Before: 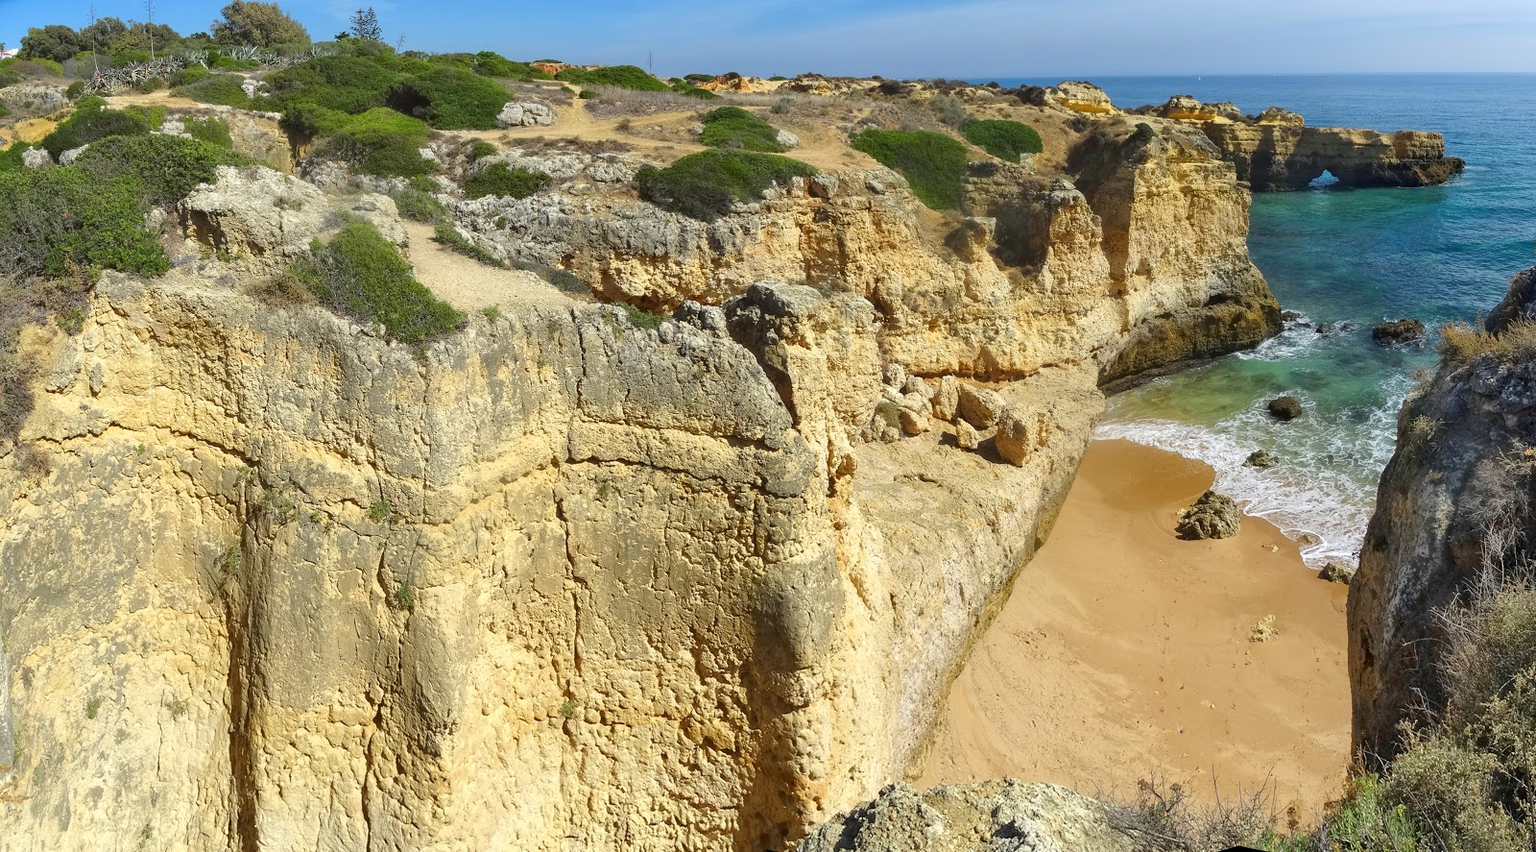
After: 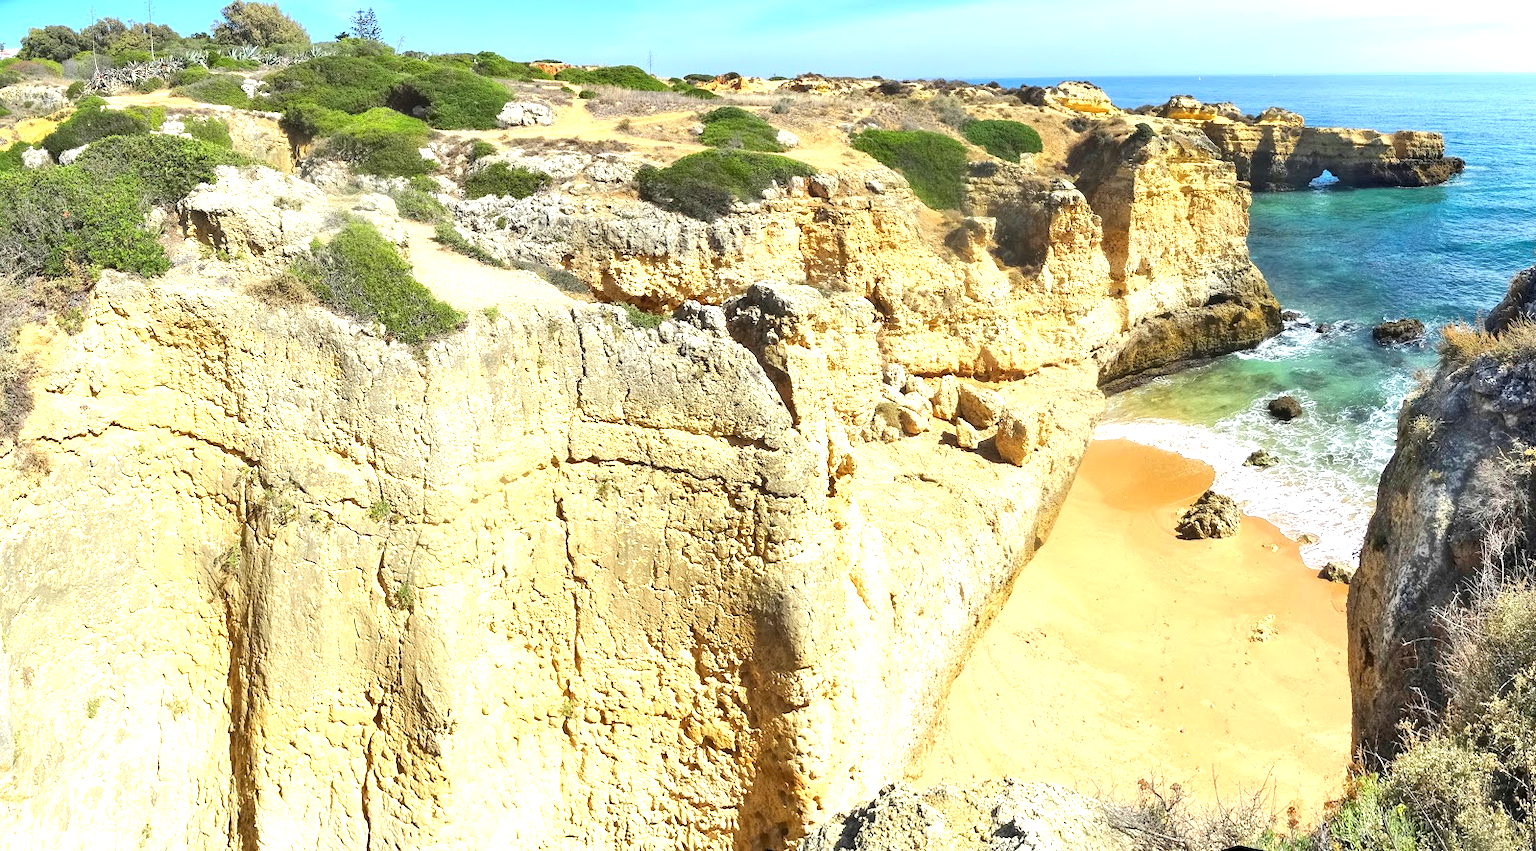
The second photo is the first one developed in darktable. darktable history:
contrast brightness saturation: contrast 0.104, brightness 0.017, saturation 0.023
exposure: black level correction 0, exposure 1.2 EV, compensate highlight preservation false
levels: levels [0.026, 0.507, 0.987]
